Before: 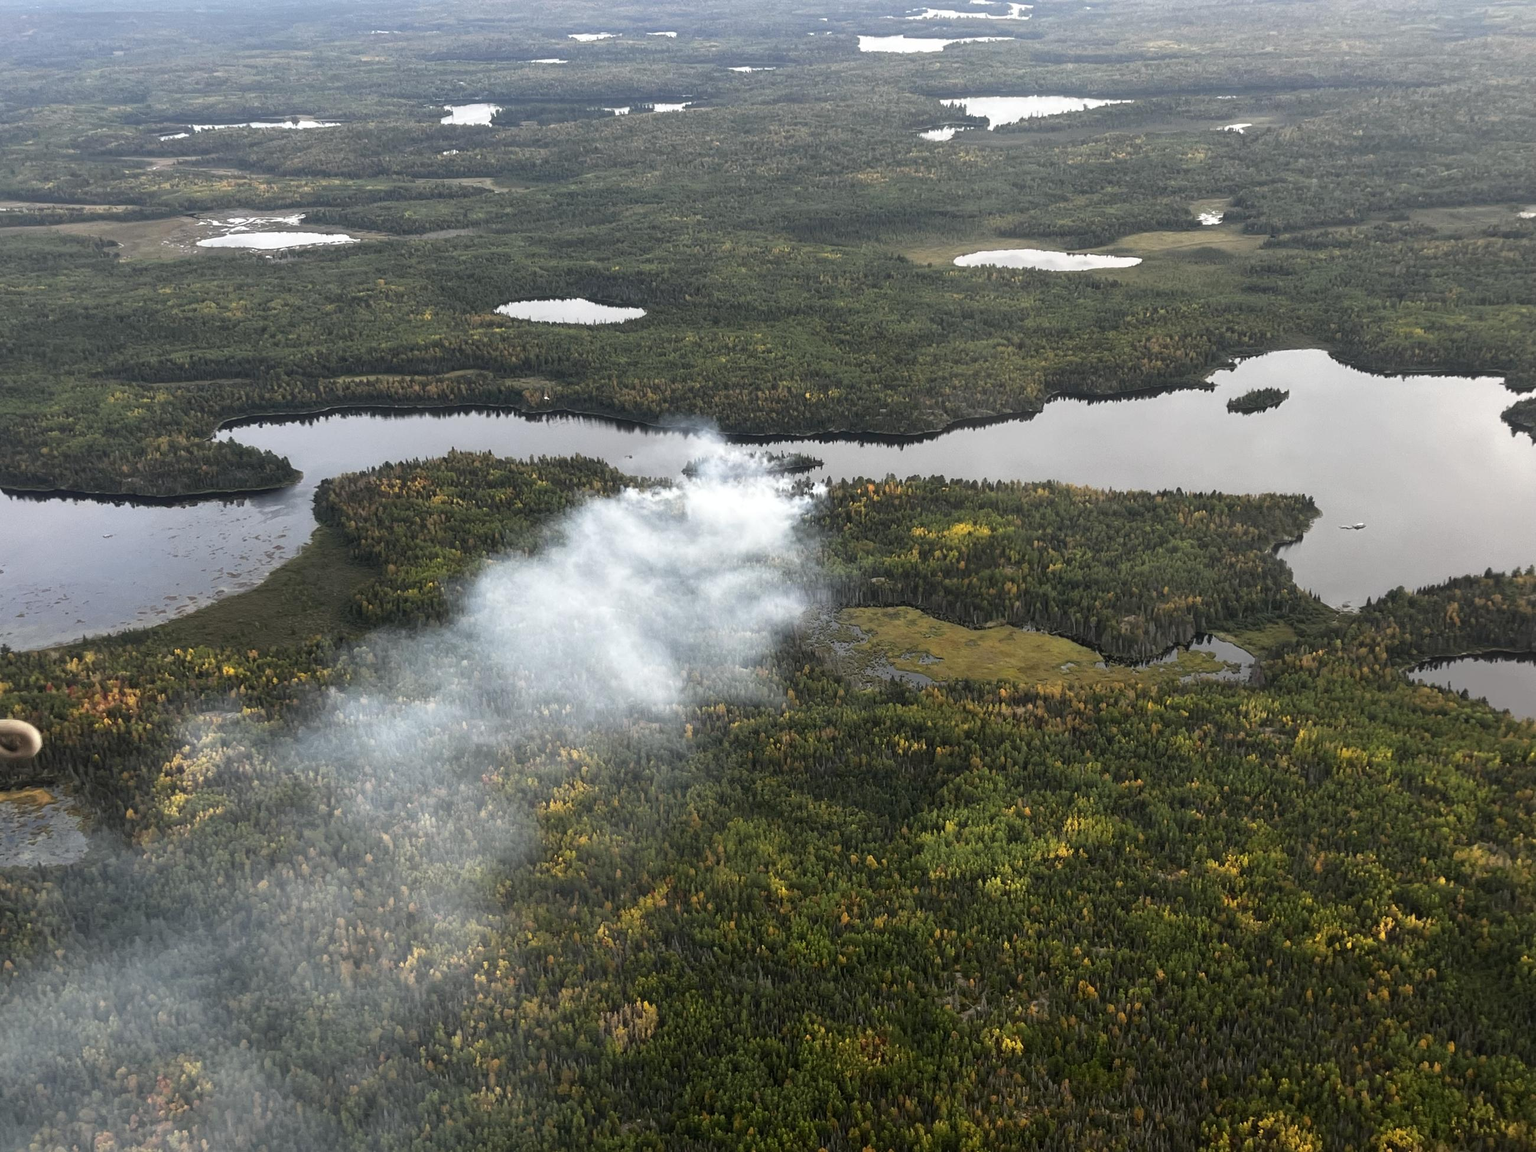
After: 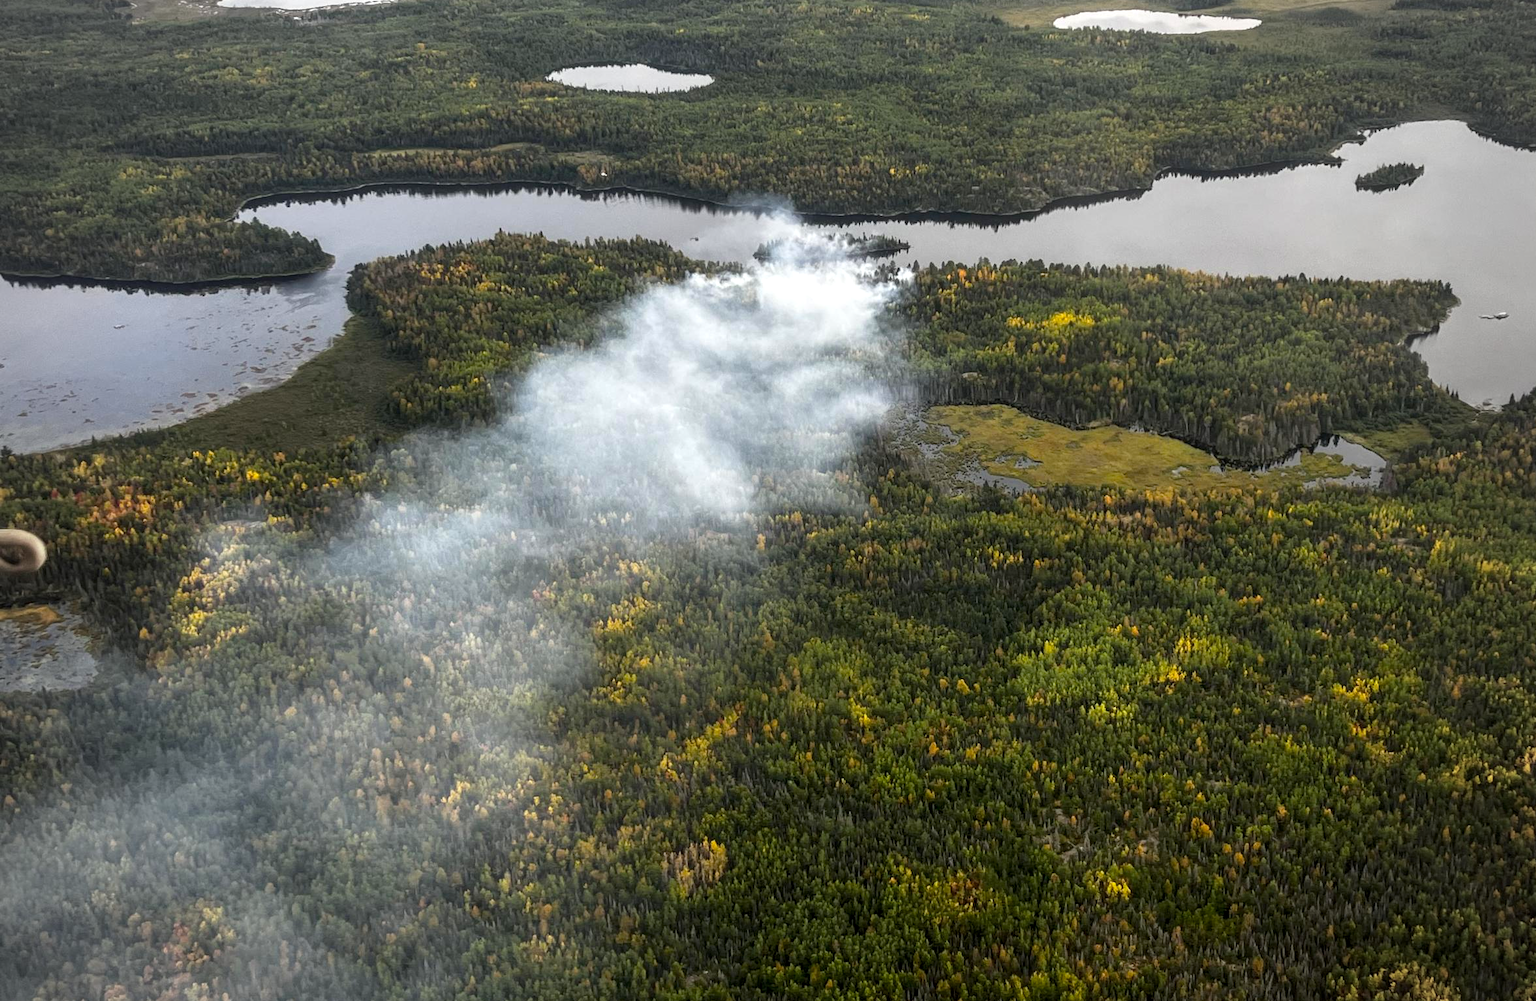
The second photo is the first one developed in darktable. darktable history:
color balance rgb: linear chroma grading › global chroma 8.33%, perceptual saturation grading › global saturation 18.52%, global vibrance 7.87%
crop: top 20.916%, right 9.437%, bottom 0.316%
vignetting: on, module defaults
local contrast: on, module defaults
